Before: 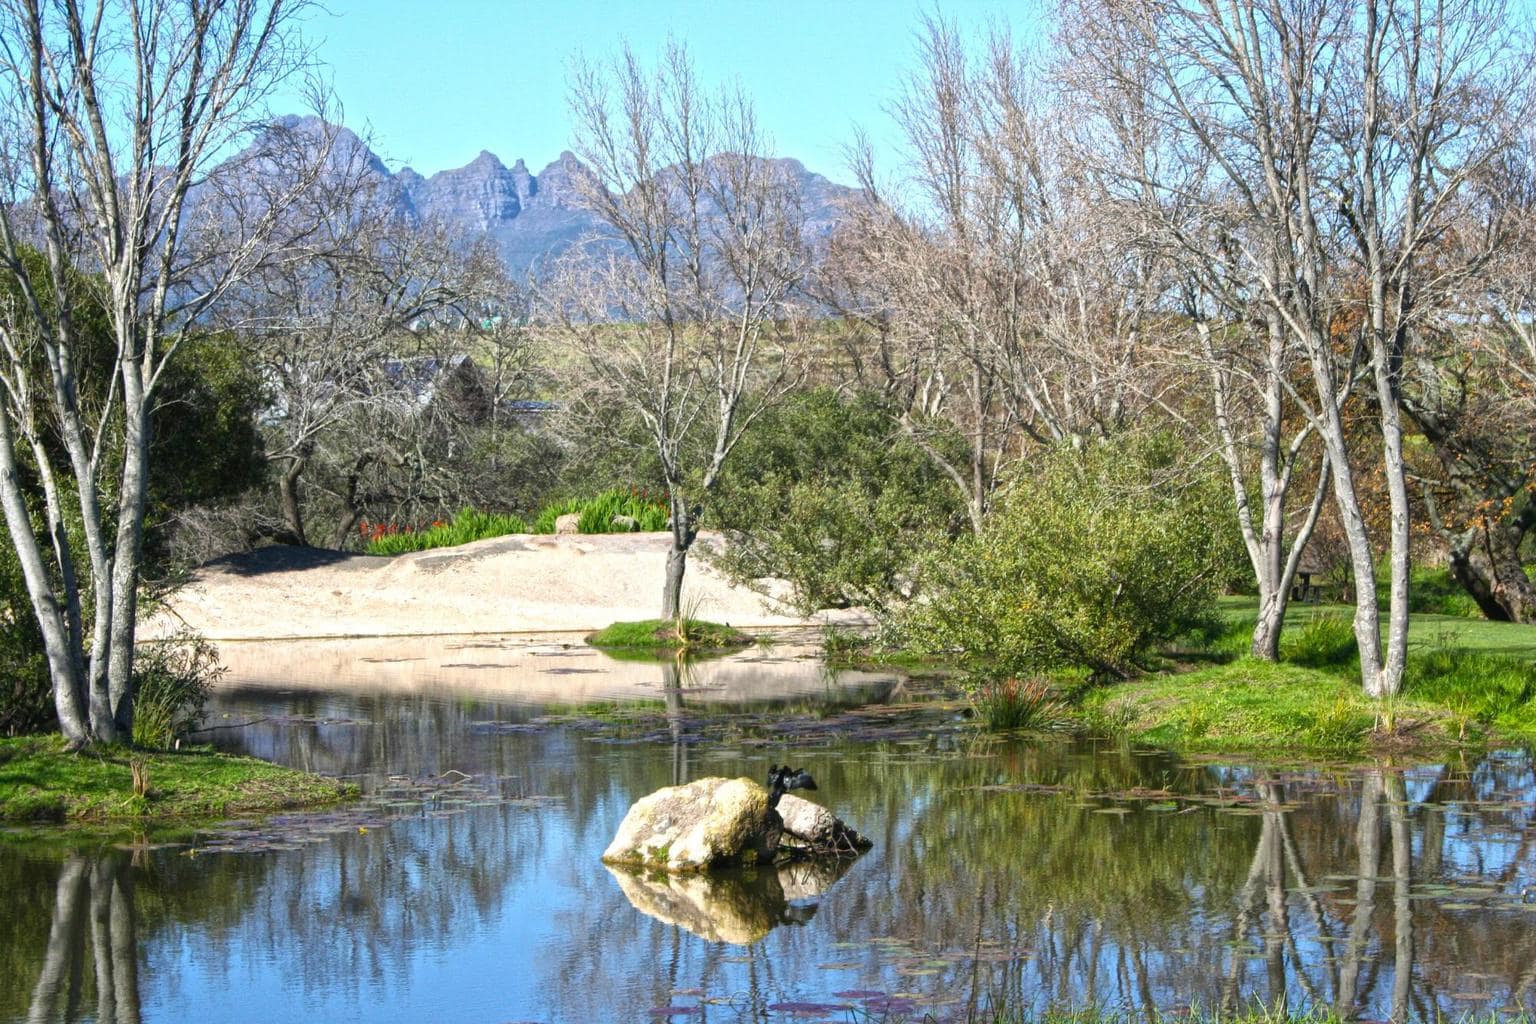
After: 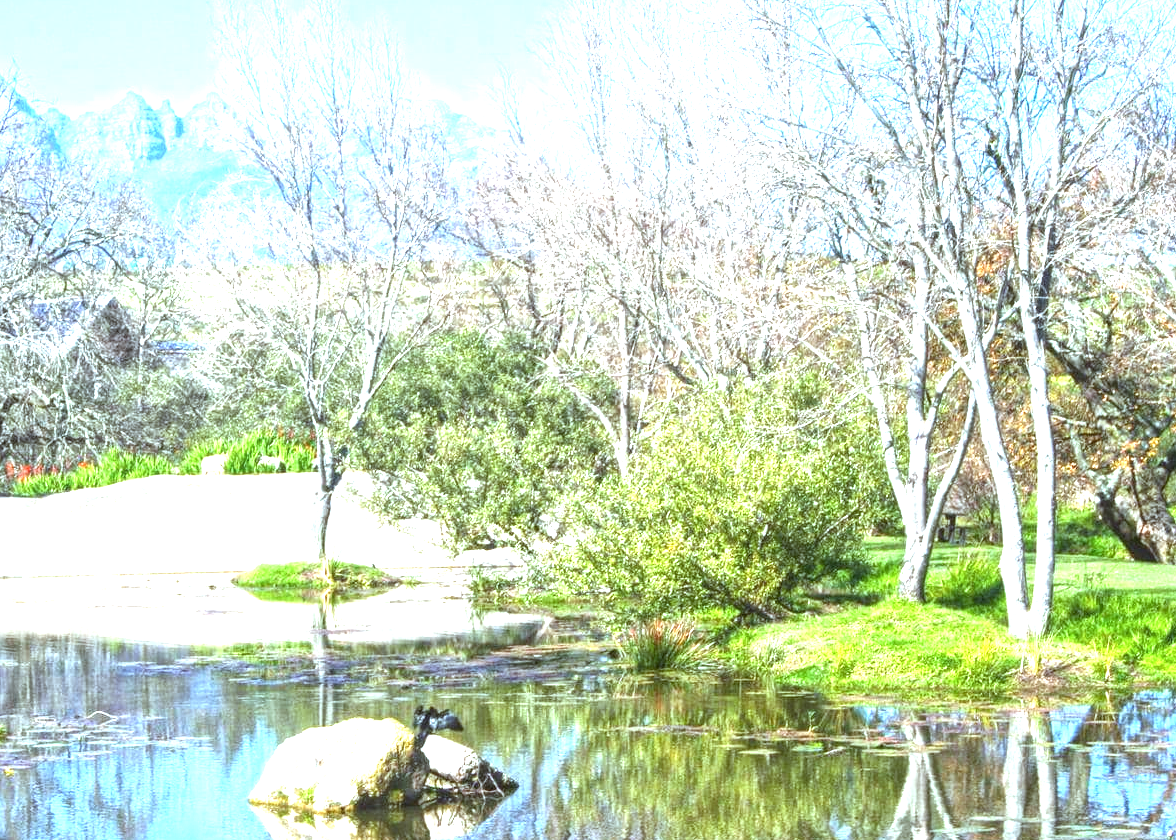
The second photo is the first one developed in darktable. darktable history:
exposure: black level correction 0, exposure 1.75 EV, compensate exposure bias true, compensate highlight preservation false
color correction: highlights a* -4.98, highlights b* -3.76, shadows a* 3.83, shadows b* 4.08
crop: left 23.095%, top 5.827%, bottom 11.854%
local contrast: detail 110%
white balance: red 0.954, blue 1.079
